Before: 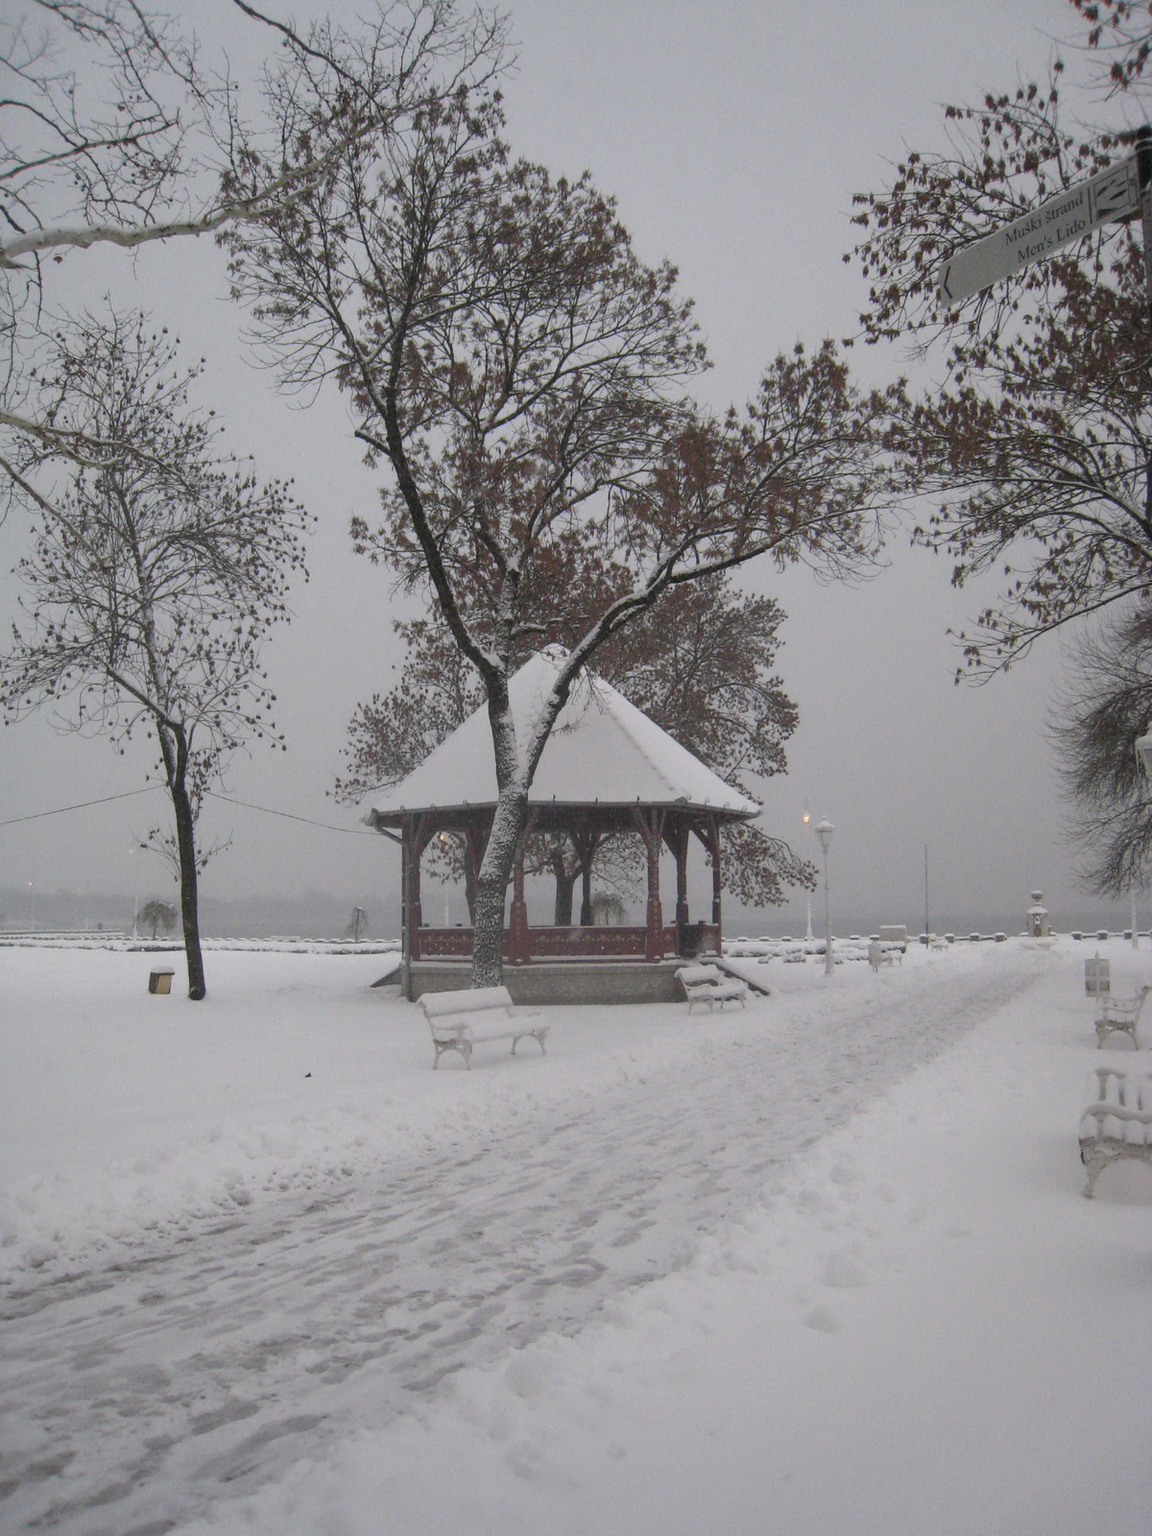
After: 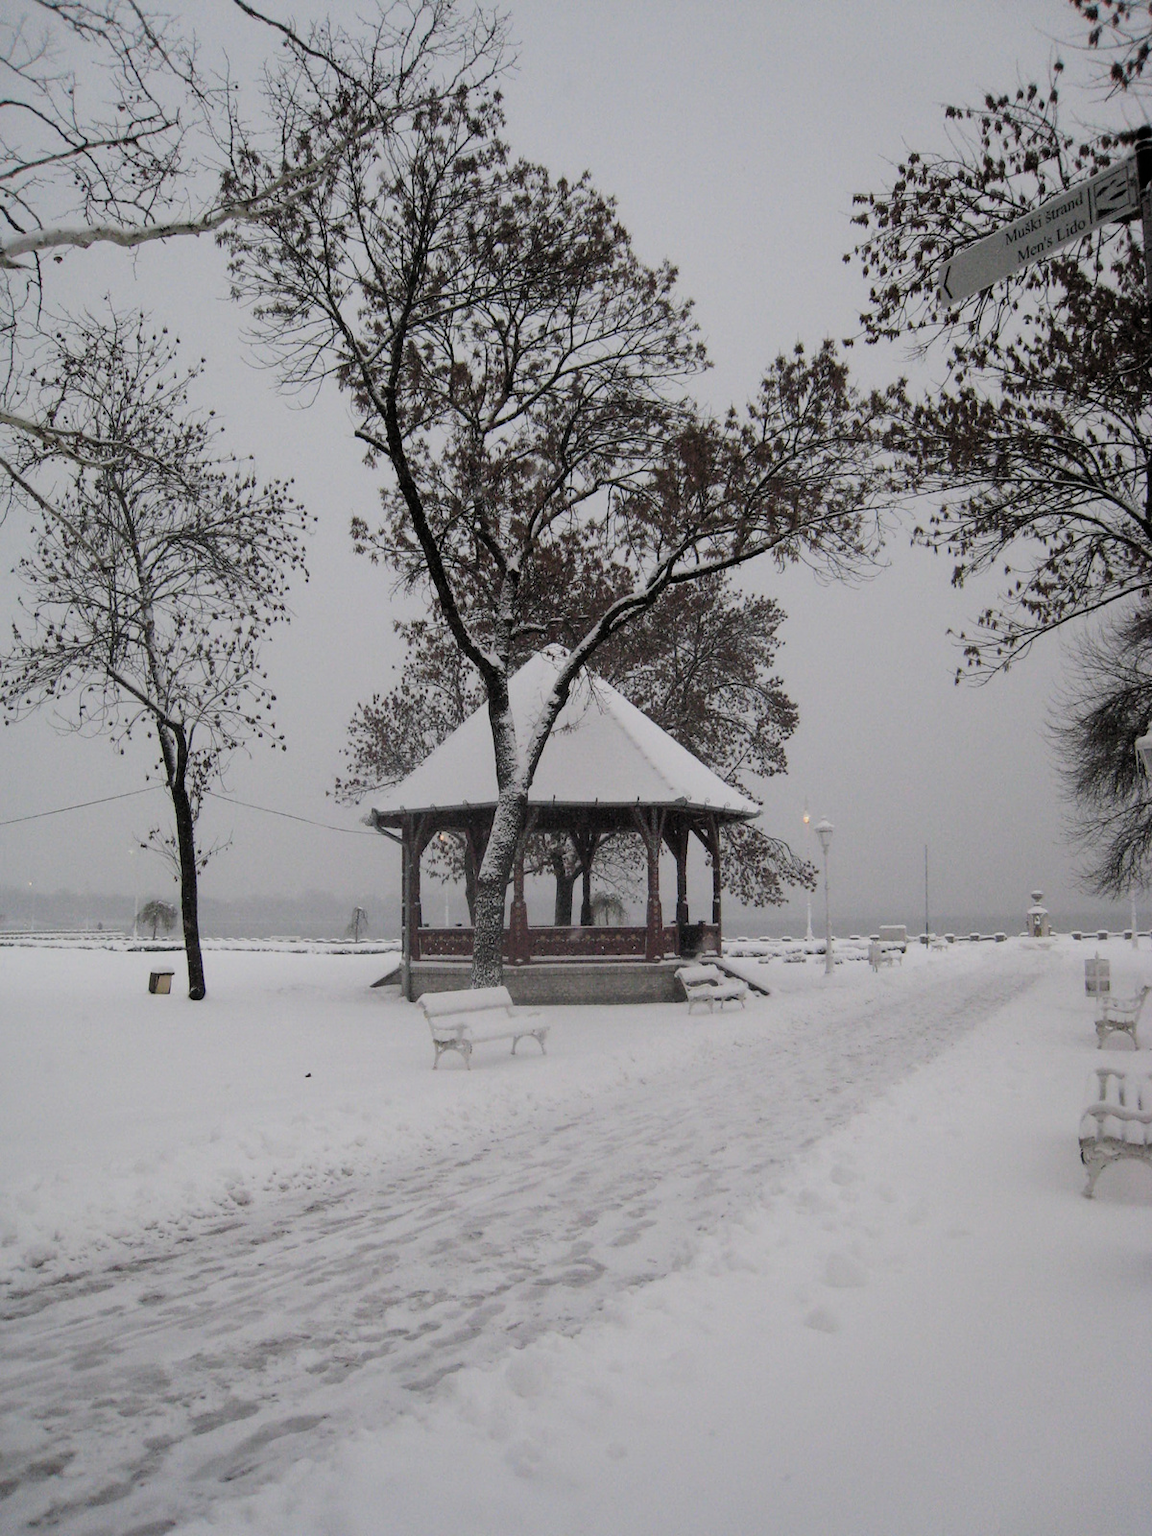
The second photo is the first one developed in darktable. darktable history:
filmic rgb: black relative exposure -5.06 EV, white relative exposure 4 EV, hardness 2.88, contrast 1.296, highlights saturation mix -28.67%, iterations of high-quality reconstruction 0
